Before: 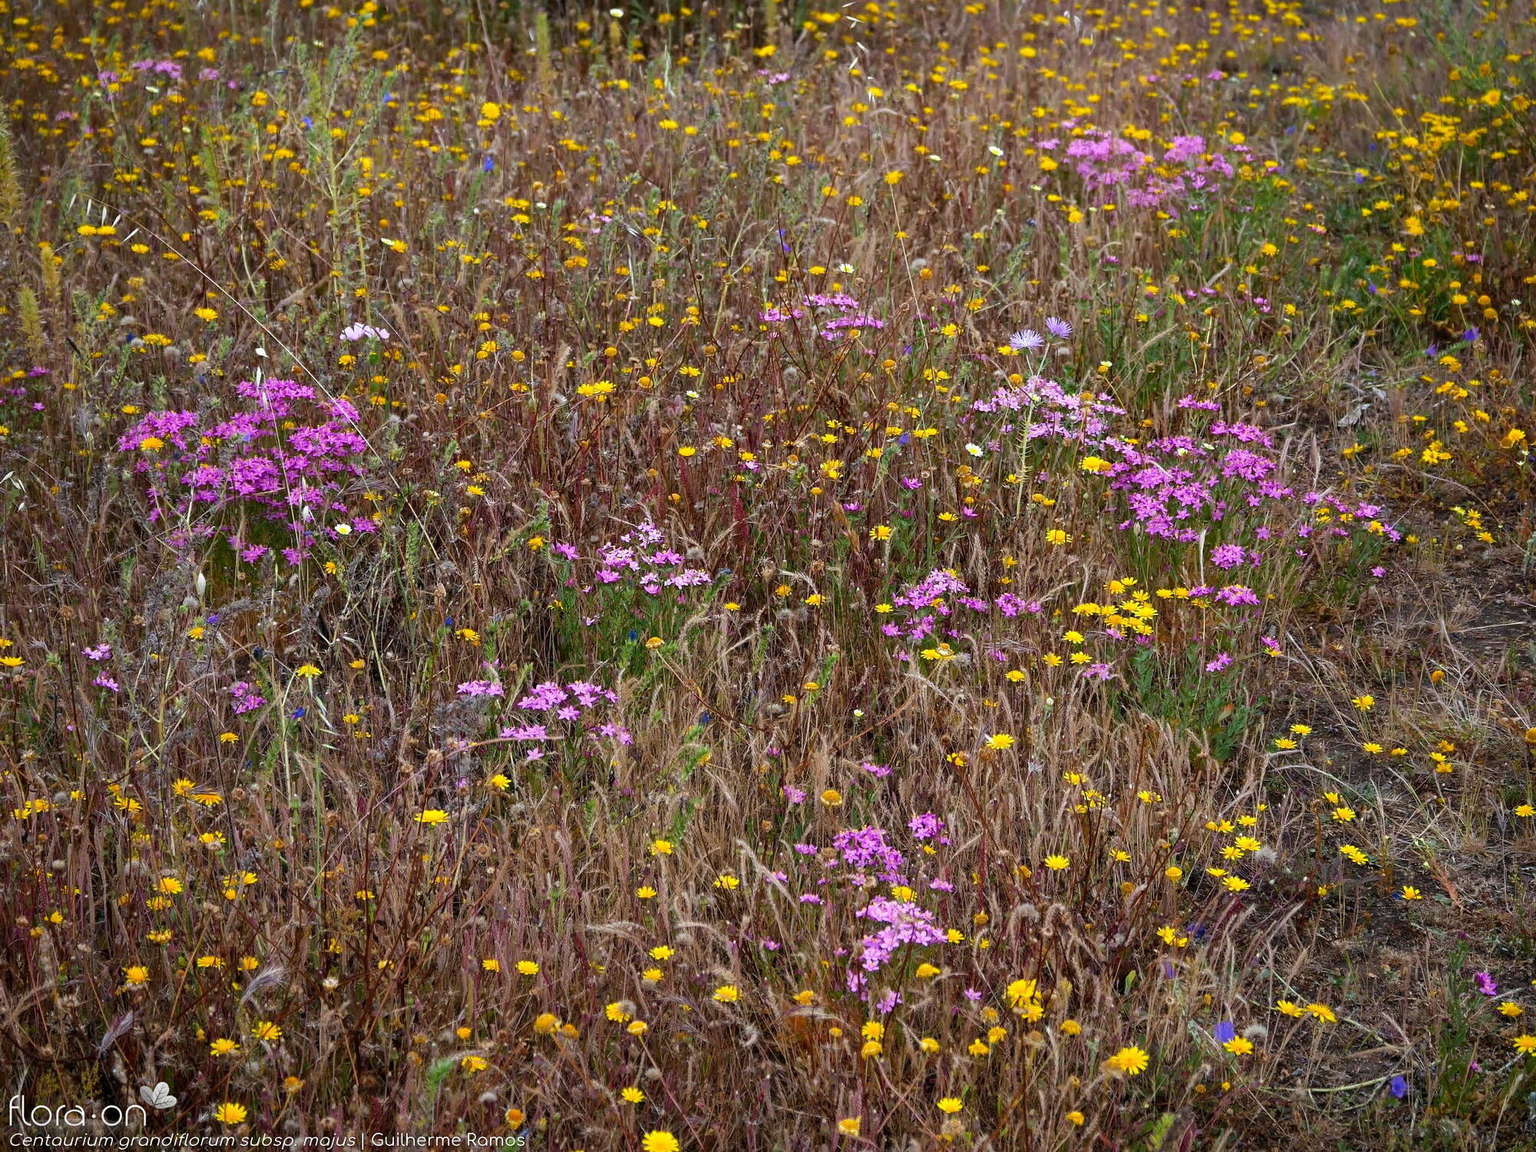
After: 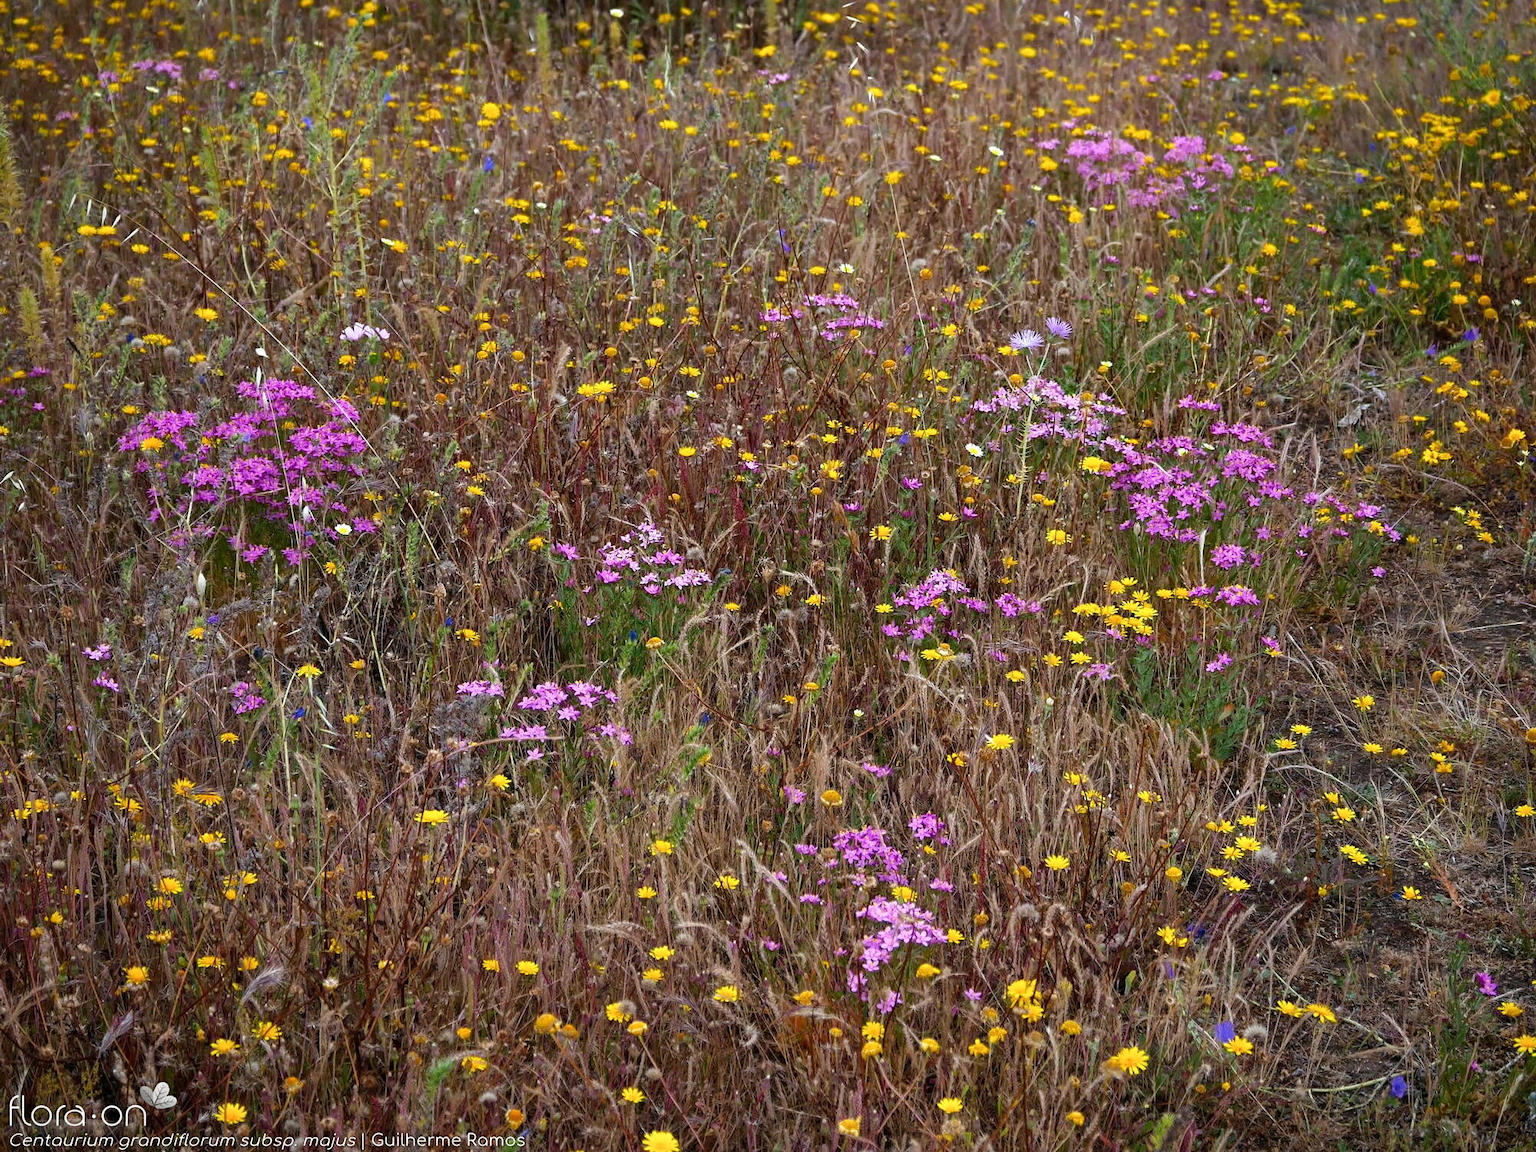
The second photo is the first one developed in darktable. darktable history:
shadows and highlights: shadows -0.433, highlights 40.42
